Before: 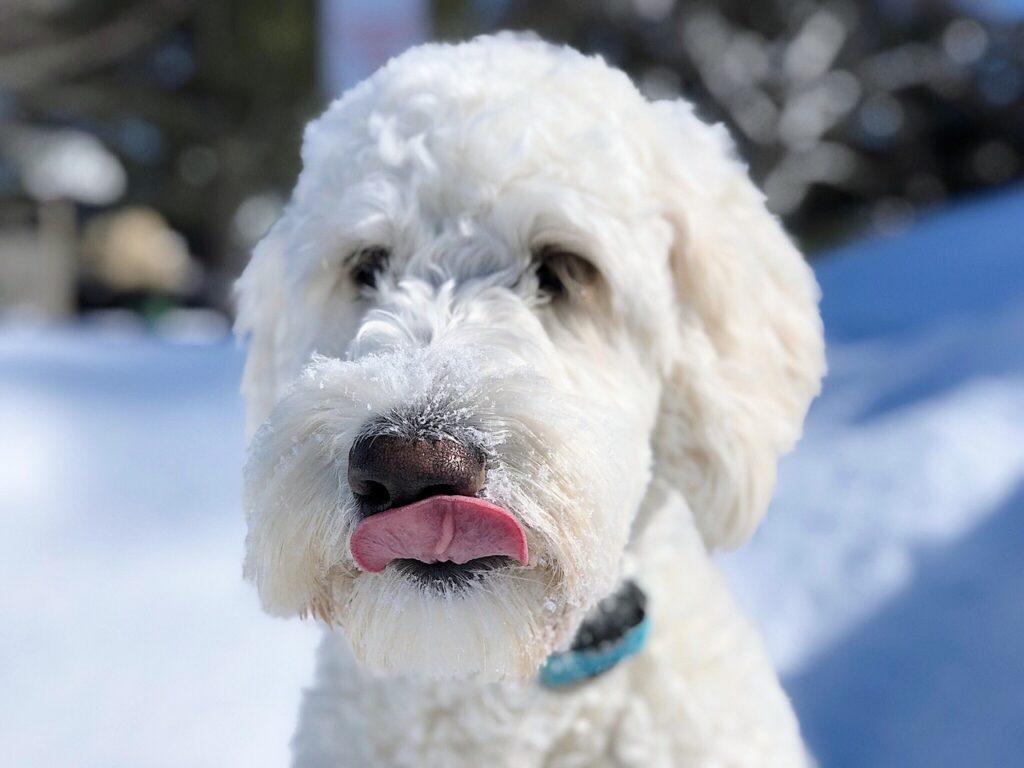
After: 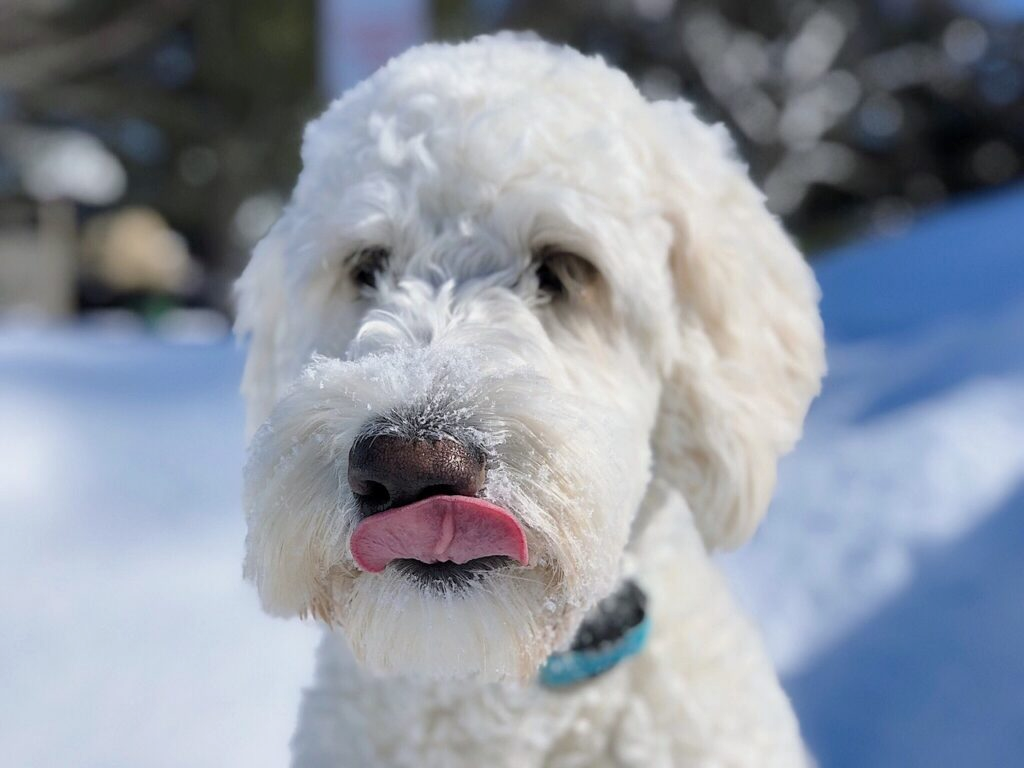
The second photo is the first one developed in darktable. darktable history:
tone equalizer: -7 EV 0.104 EV, edges refinement/feathering 500, mask exposure compensation -1.57 EV, preserve details no
shadows and highlights: shadows 25.59, white point adjustment -3.11, highlights -30.08
